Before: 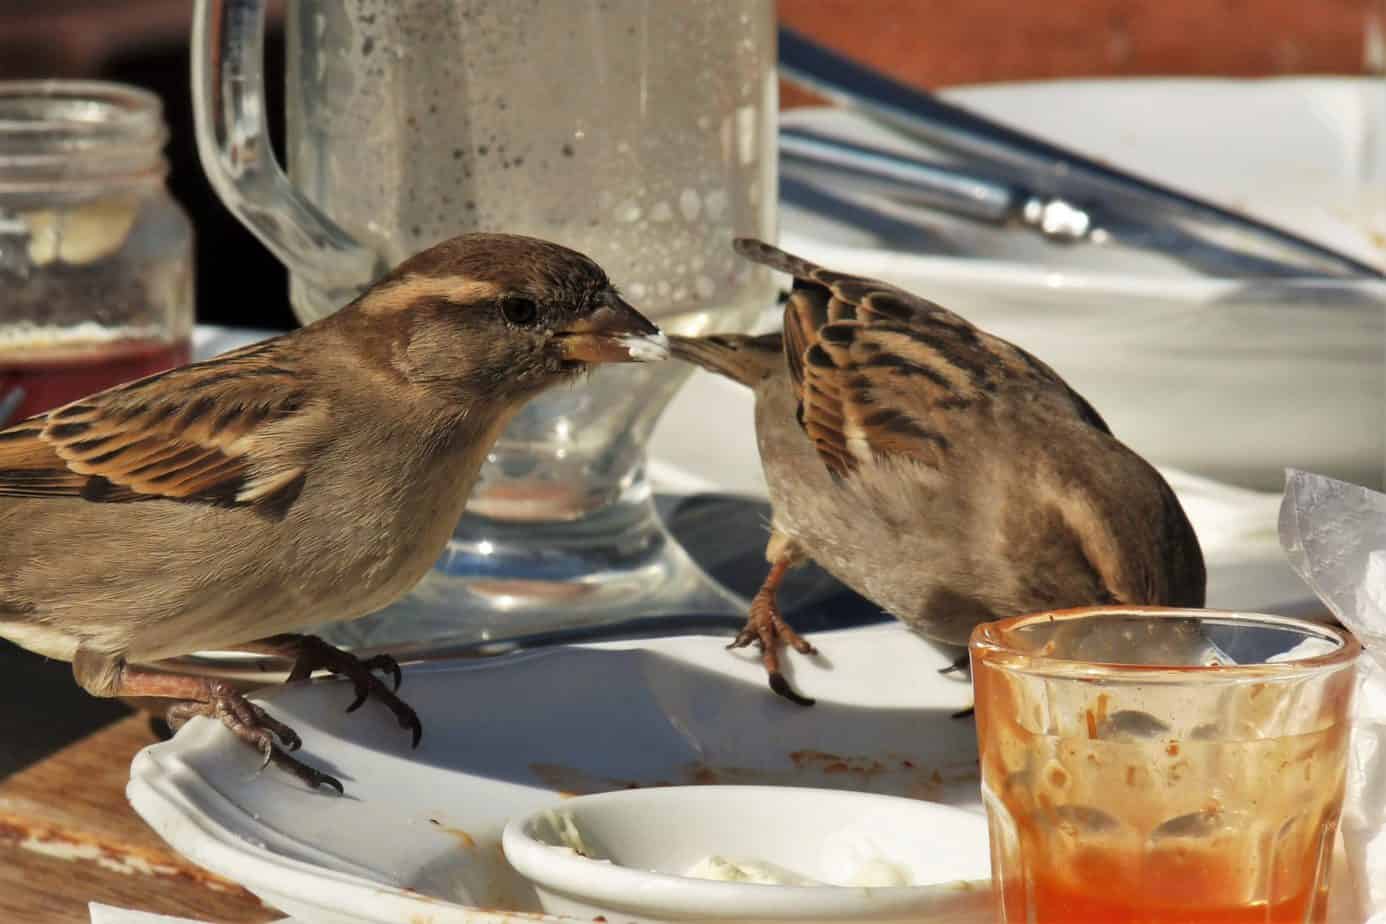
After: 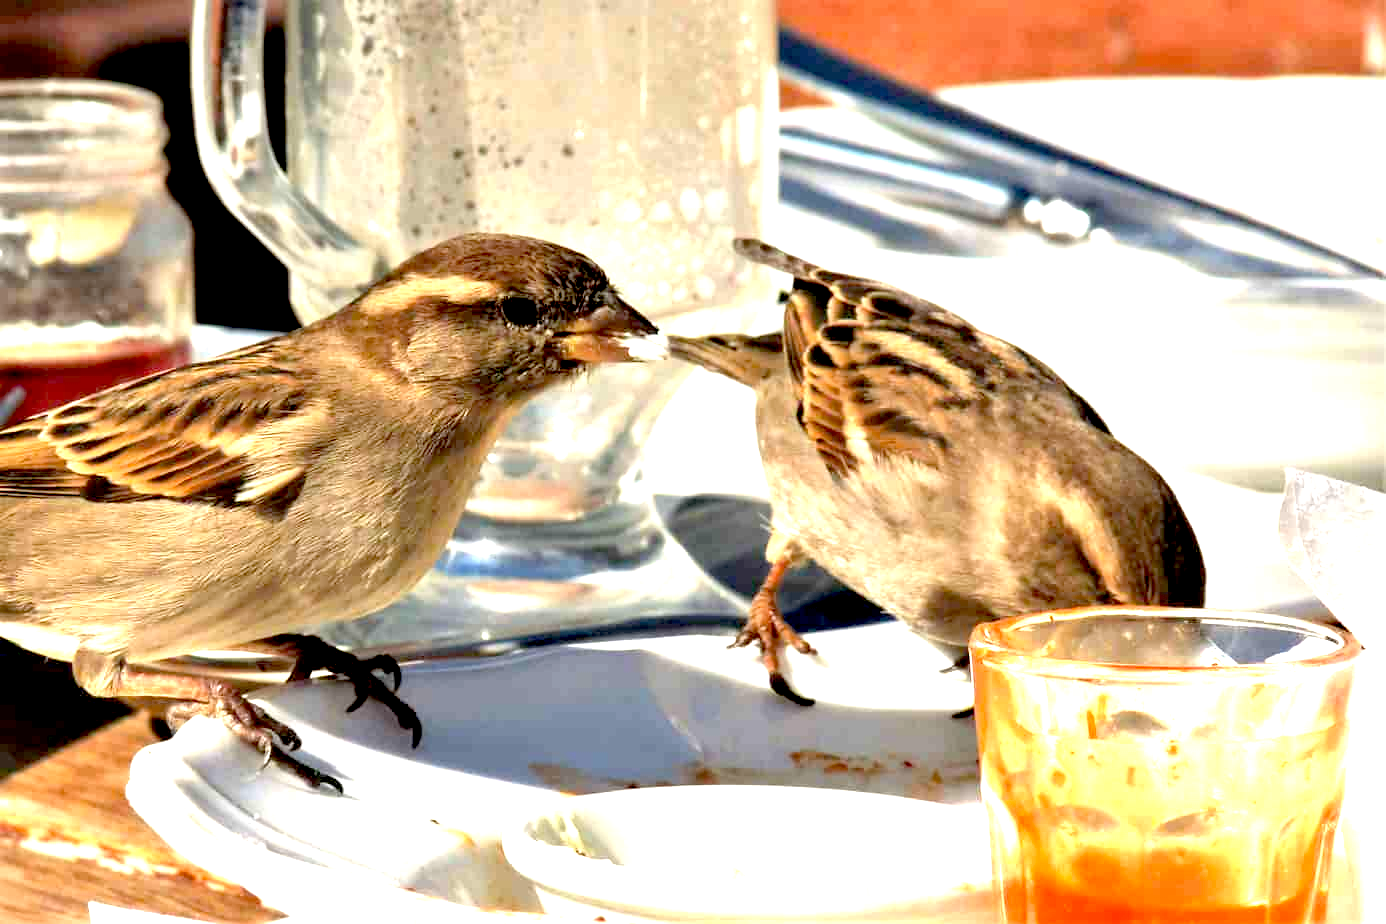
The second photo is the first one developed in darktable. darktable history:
exposure: black level correction 0.016, exposure 1.78 EV, compensate highlight preservation false
